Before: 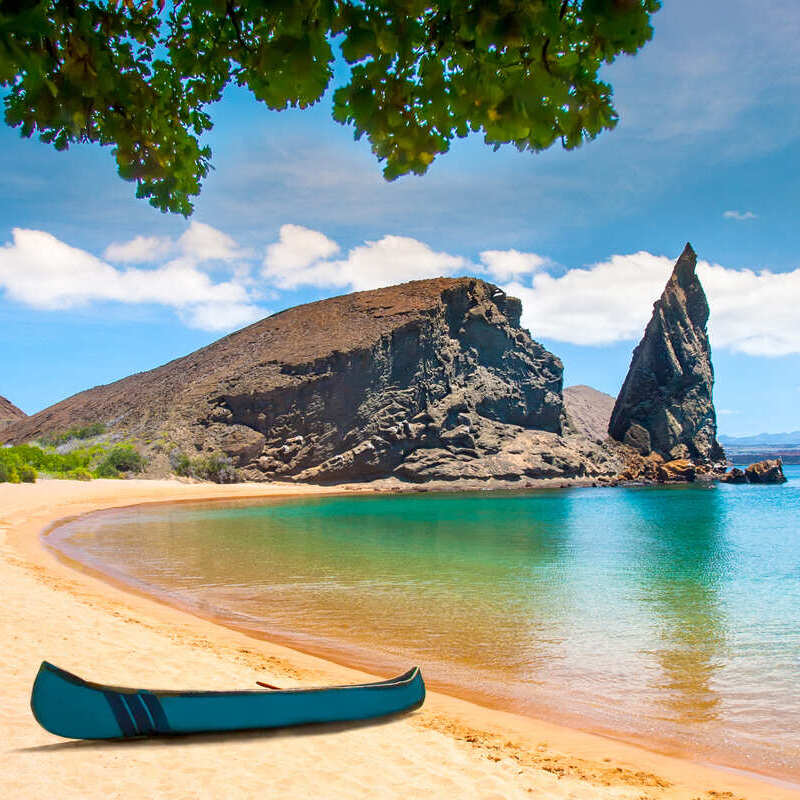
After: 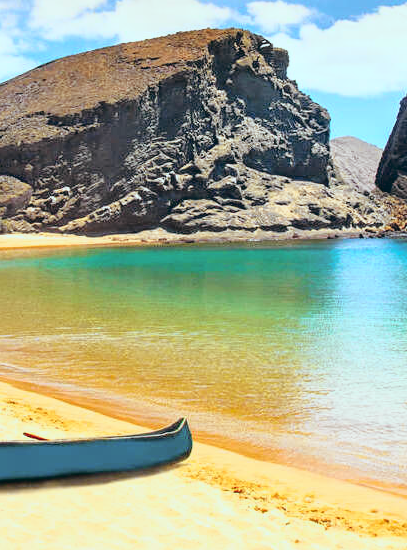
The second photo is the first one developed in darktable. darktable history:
crop and rotate: left 29.237%, top 31.152%, right 19.807%
color balance: lift [1.003, 0.993, 1.001, 1.007], gamma [1.018, 1.072, 0.959, 0.928], gain [0.974, 0.873, 1.031, 1.127]
tone curve: curves: ch0 [(0, 0.013) (0.129, 0.1) (0.327, 0.382) (0.489, 0.573) (0.66, 0.748) (0.858, 0.926) (1, 0.977)]; ch1 [(0, 0) (0.353, 0.344) (0.45, 0.46) (0.498, 0.498) (0.521, 0.512) (0.563, 0.559) (0.592, 0.585) (0.647, 0.68) (1, 1)]; ch2 [(0, 0) (0.333, 0.346) (0.375, 0.375) (0.427, 0.44) (0.476, 0.492) (0.511, 0.508) (0.528, 0.533) (0.579, 0.61) (0.612, 0.644) (0.66, 0.715) (1, 1)], color space Lab, independent channels, preserve colors none
